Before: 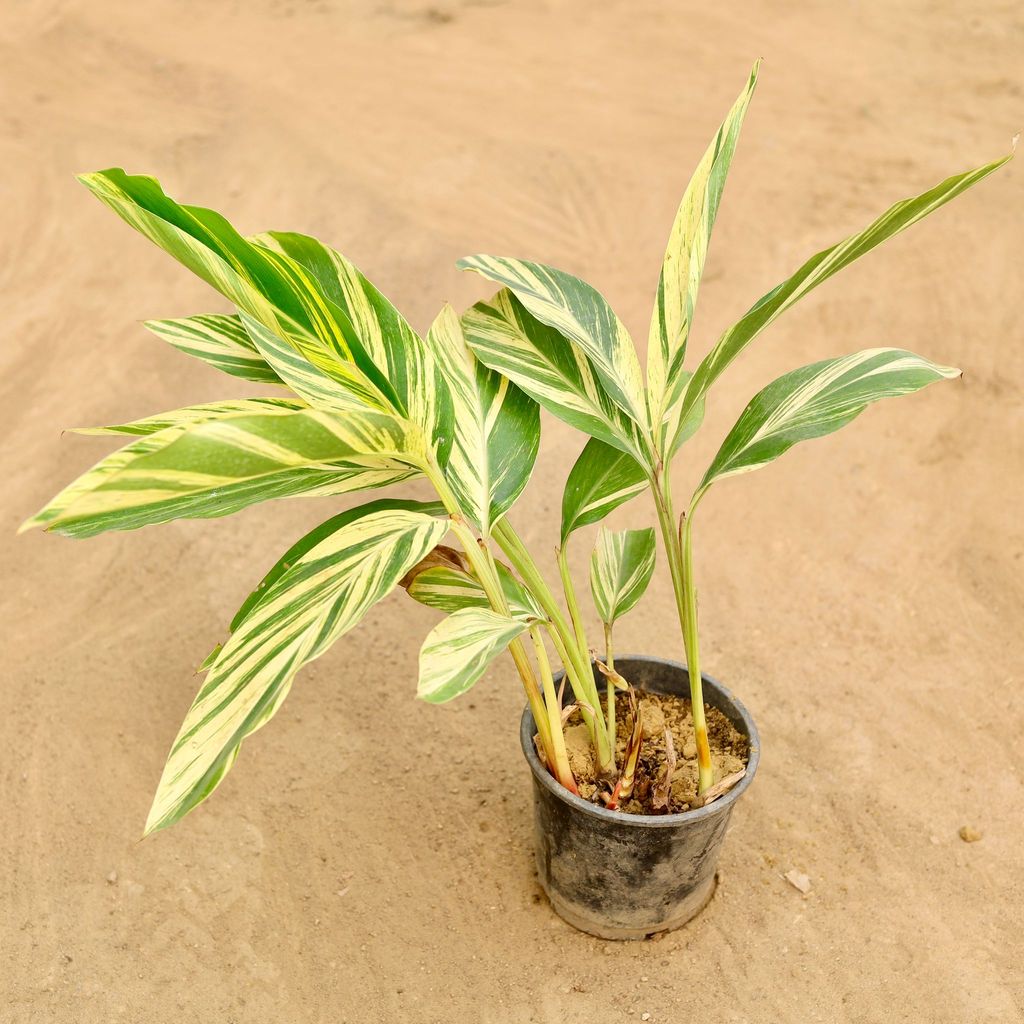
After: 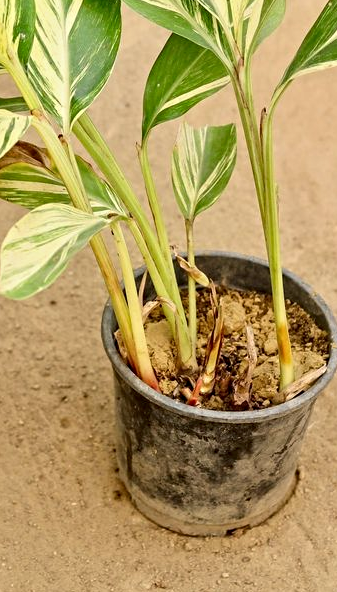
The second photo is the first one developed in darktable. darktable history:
crop: left 40.994%, top 39.54%, right 26.008%, bottom 2.633%
exposure: exposure -0.149 EV, compensate highlight preservation false
contrast equalizer: octaves 7, y [[0.5, 0.501, 0.525, 0.597, 0.58, 0.514], [0.5 ×6], [0.5 ×6], [0 ×6], [0 ×6]]
